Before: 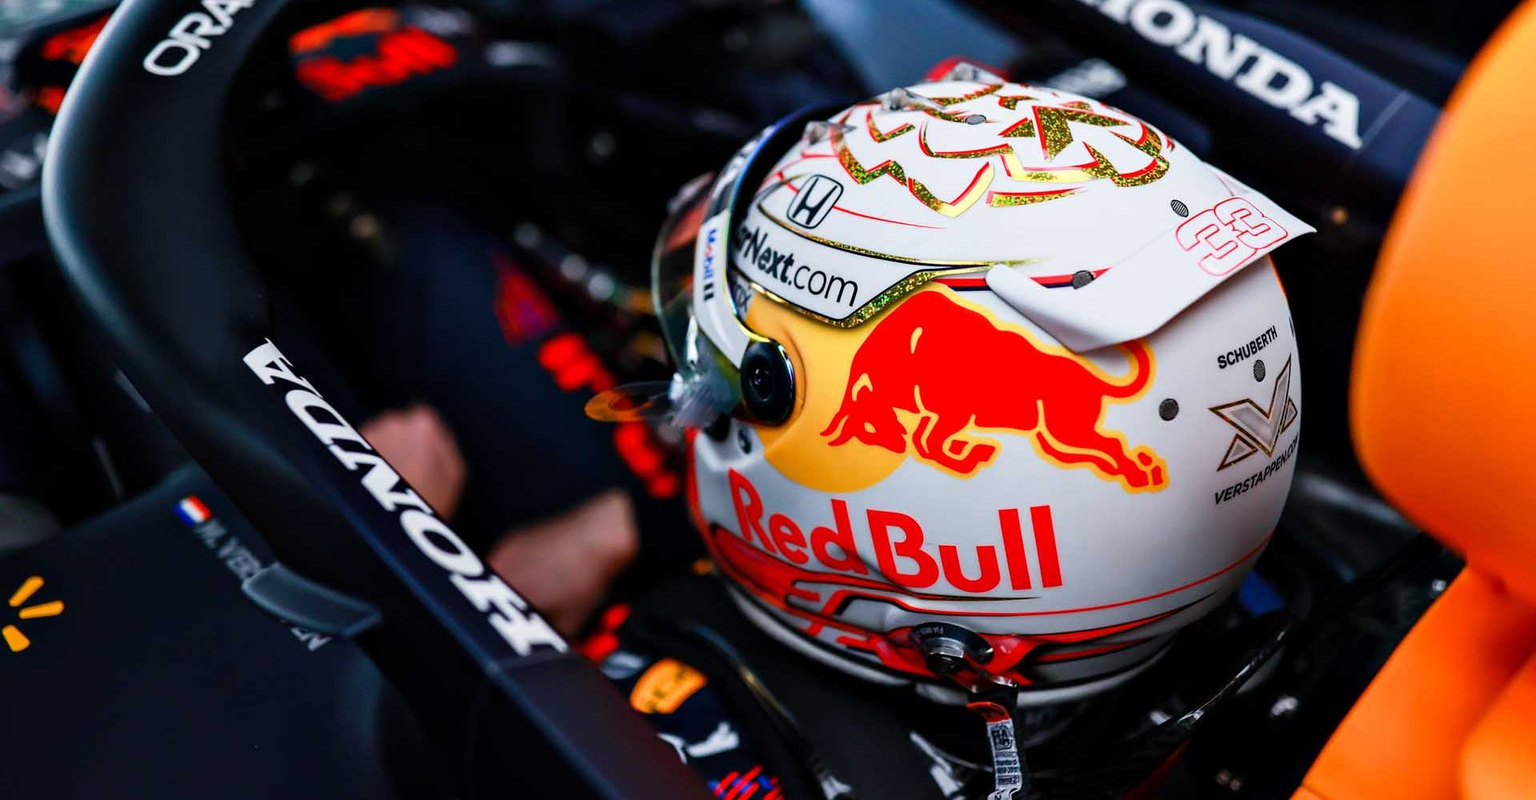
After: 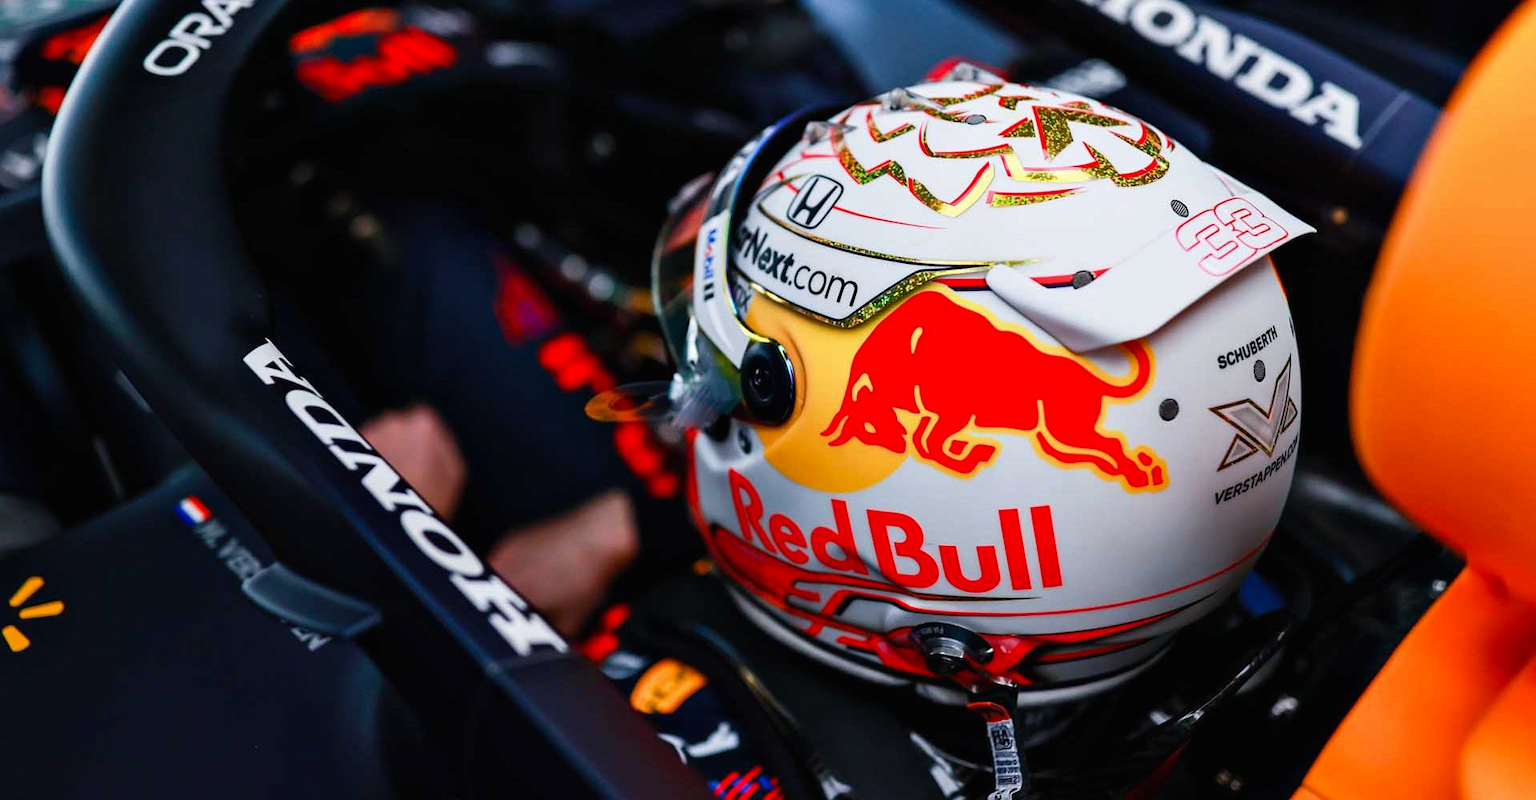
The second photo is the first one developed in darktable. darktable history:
contrast brightness saturation: contrast -0.017, brightness -0.011, saturation 0.033
